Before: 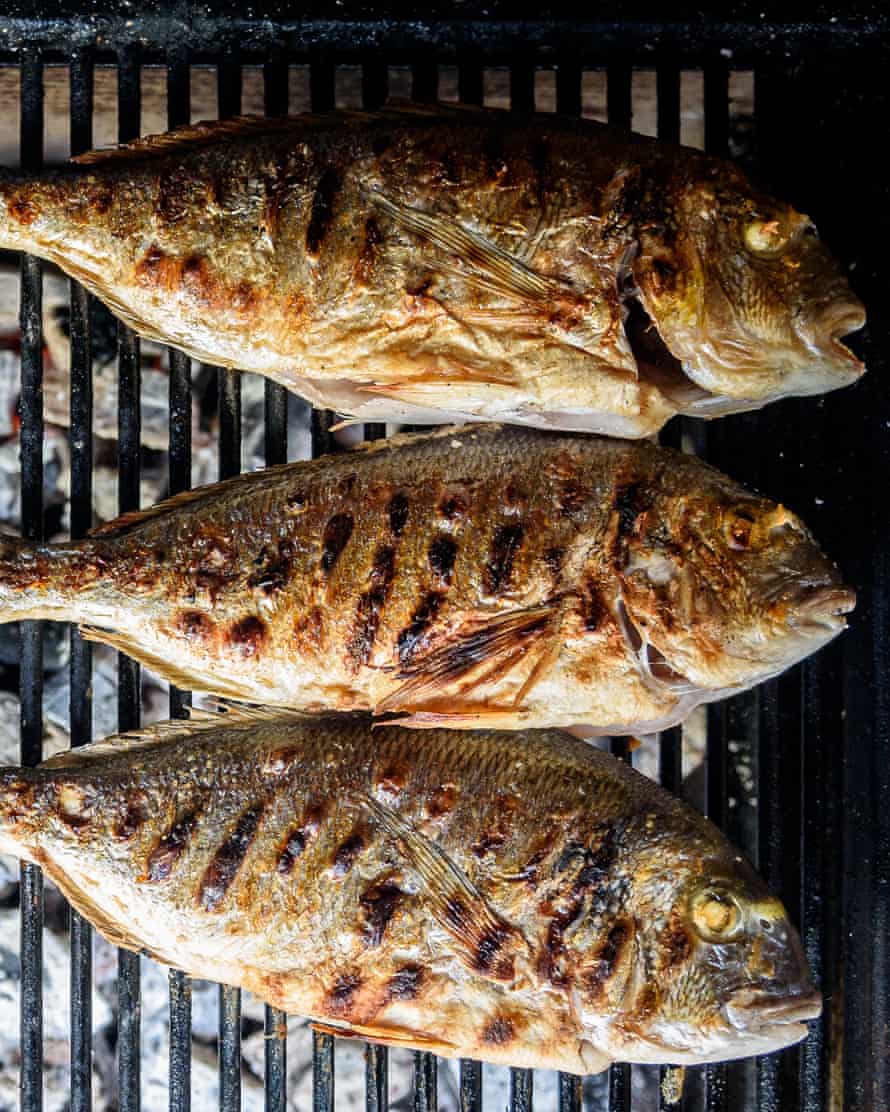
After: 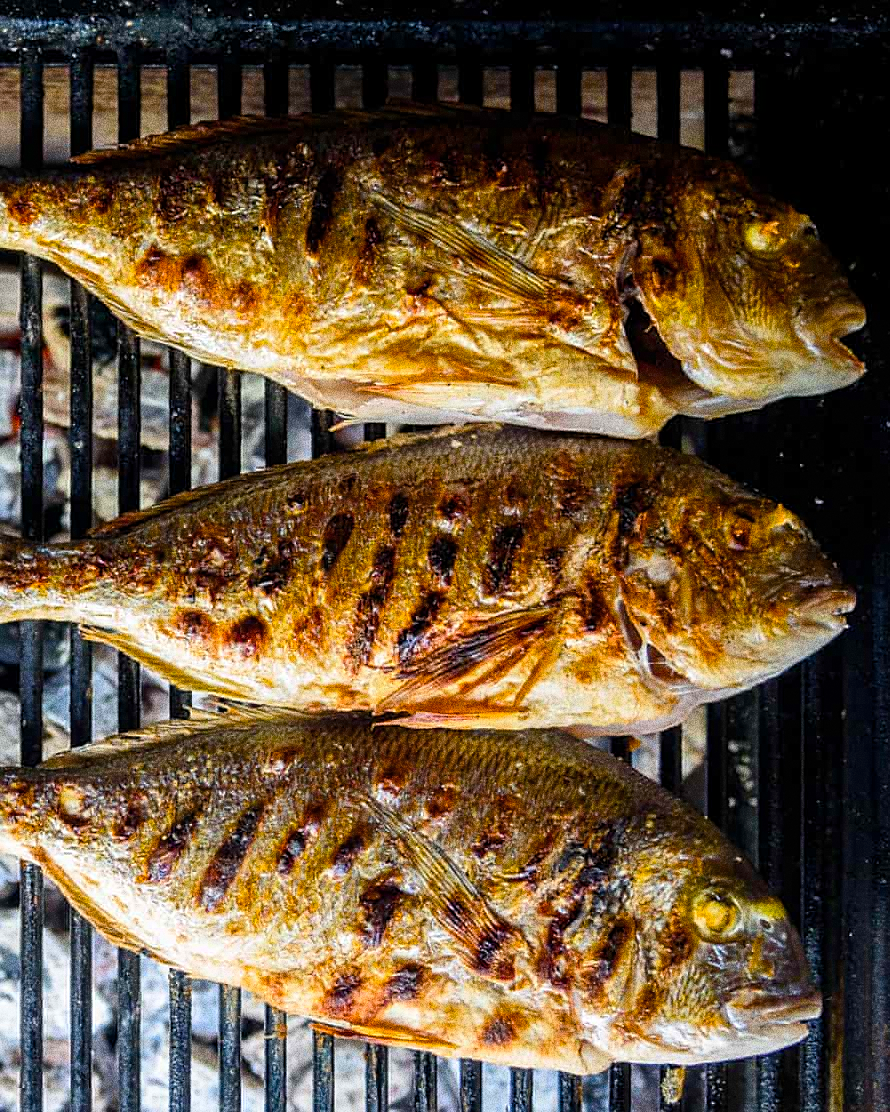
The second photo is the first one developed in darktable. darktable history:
sharpen: amount 0.2
grain: coarseness 10.62 ISO, strength 55.56%
color balance rgb: linear chroma grading › global chroma 15%, perceptual saturation grading › global saturation 30%
